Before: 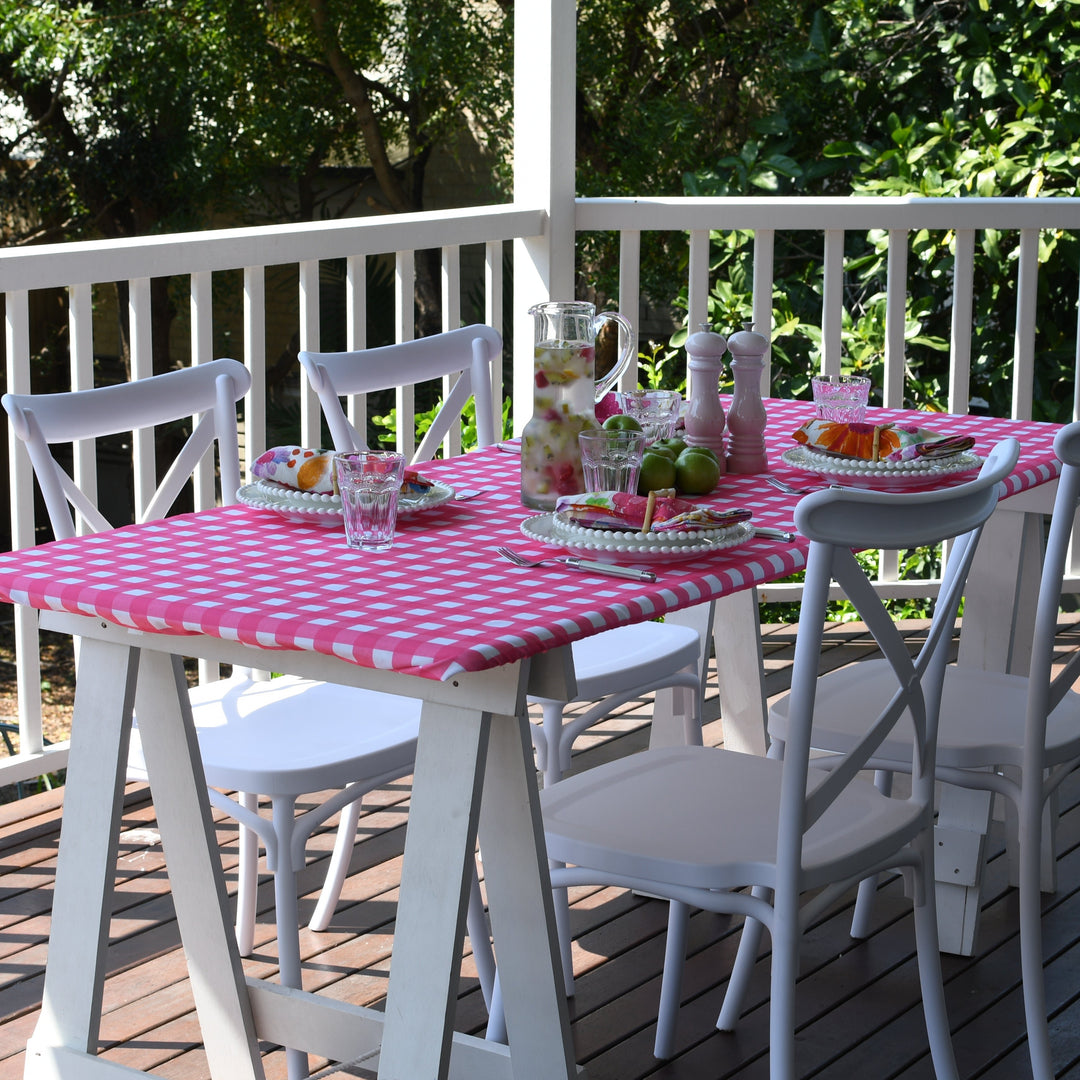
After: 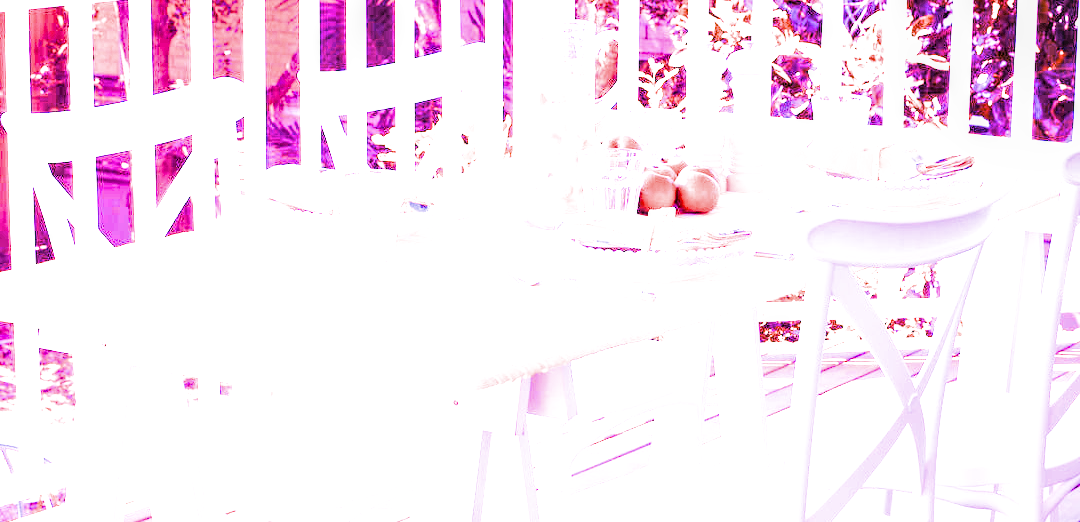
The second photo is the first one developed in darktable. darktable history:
local contrast: detail 130%
crop and rotate: top 26.056%, bottom 25.543%
filmic rgb: black relative exposure -5 EV, white relative exposure 3.5 EV, hardness 3.19, contrast 1.3, highlights saturation mix -50%
exposure: black level correction 0, exposure 1.2 EV, compensate exposure bias true, compensate highlight preservation false
white balance: red 8, blue 8
